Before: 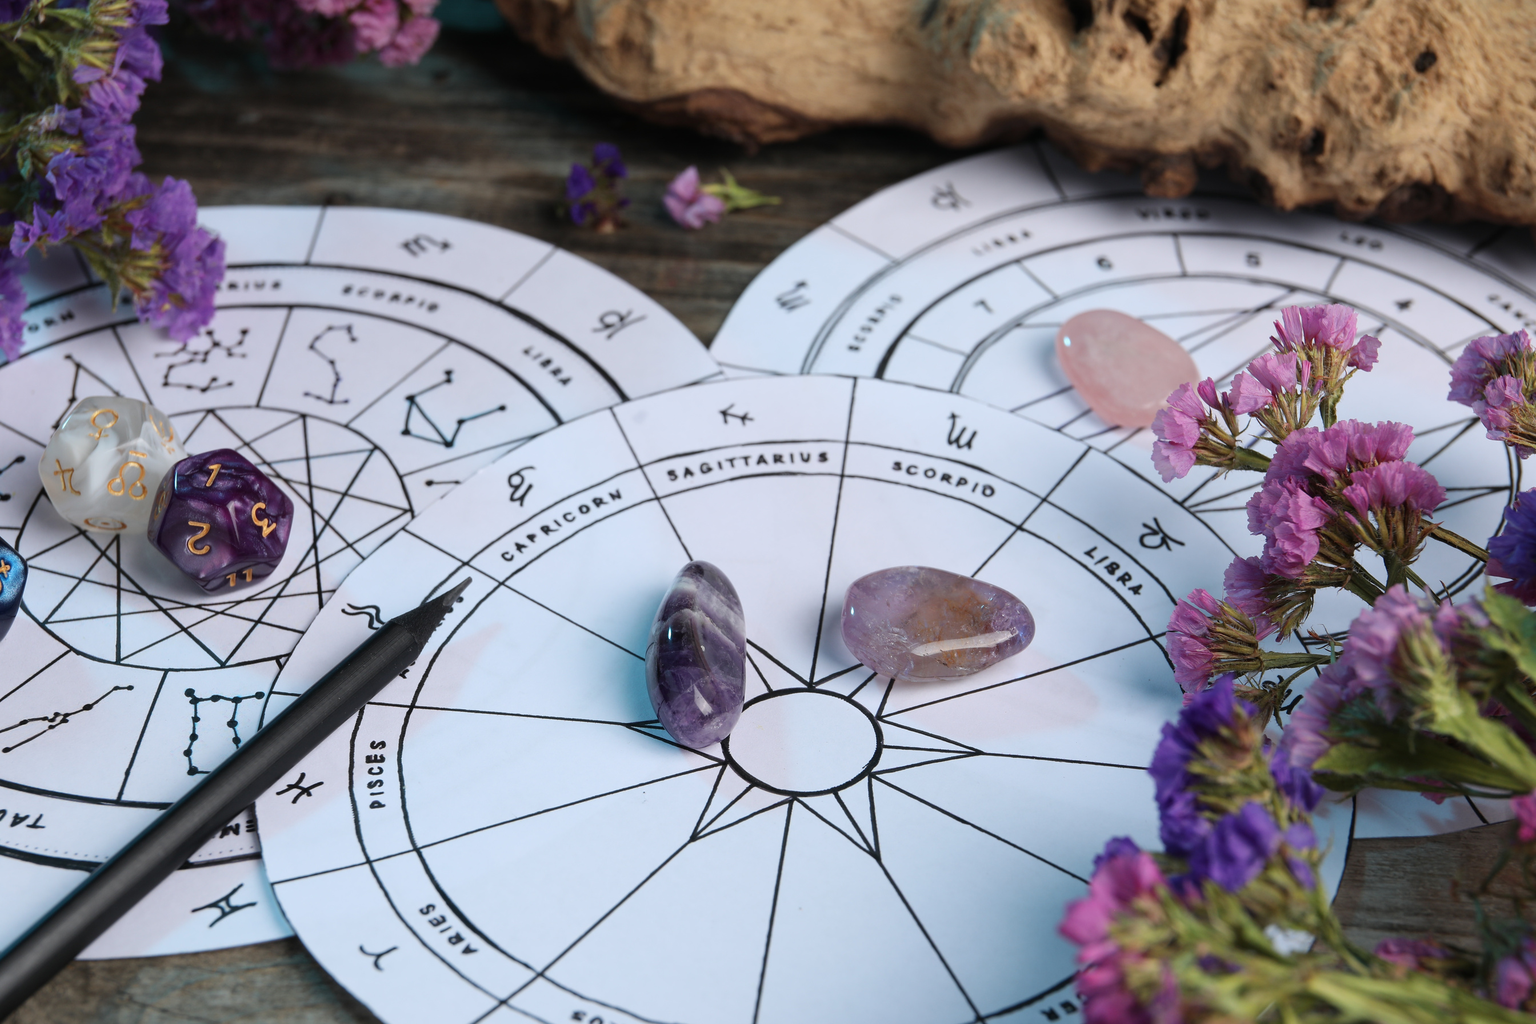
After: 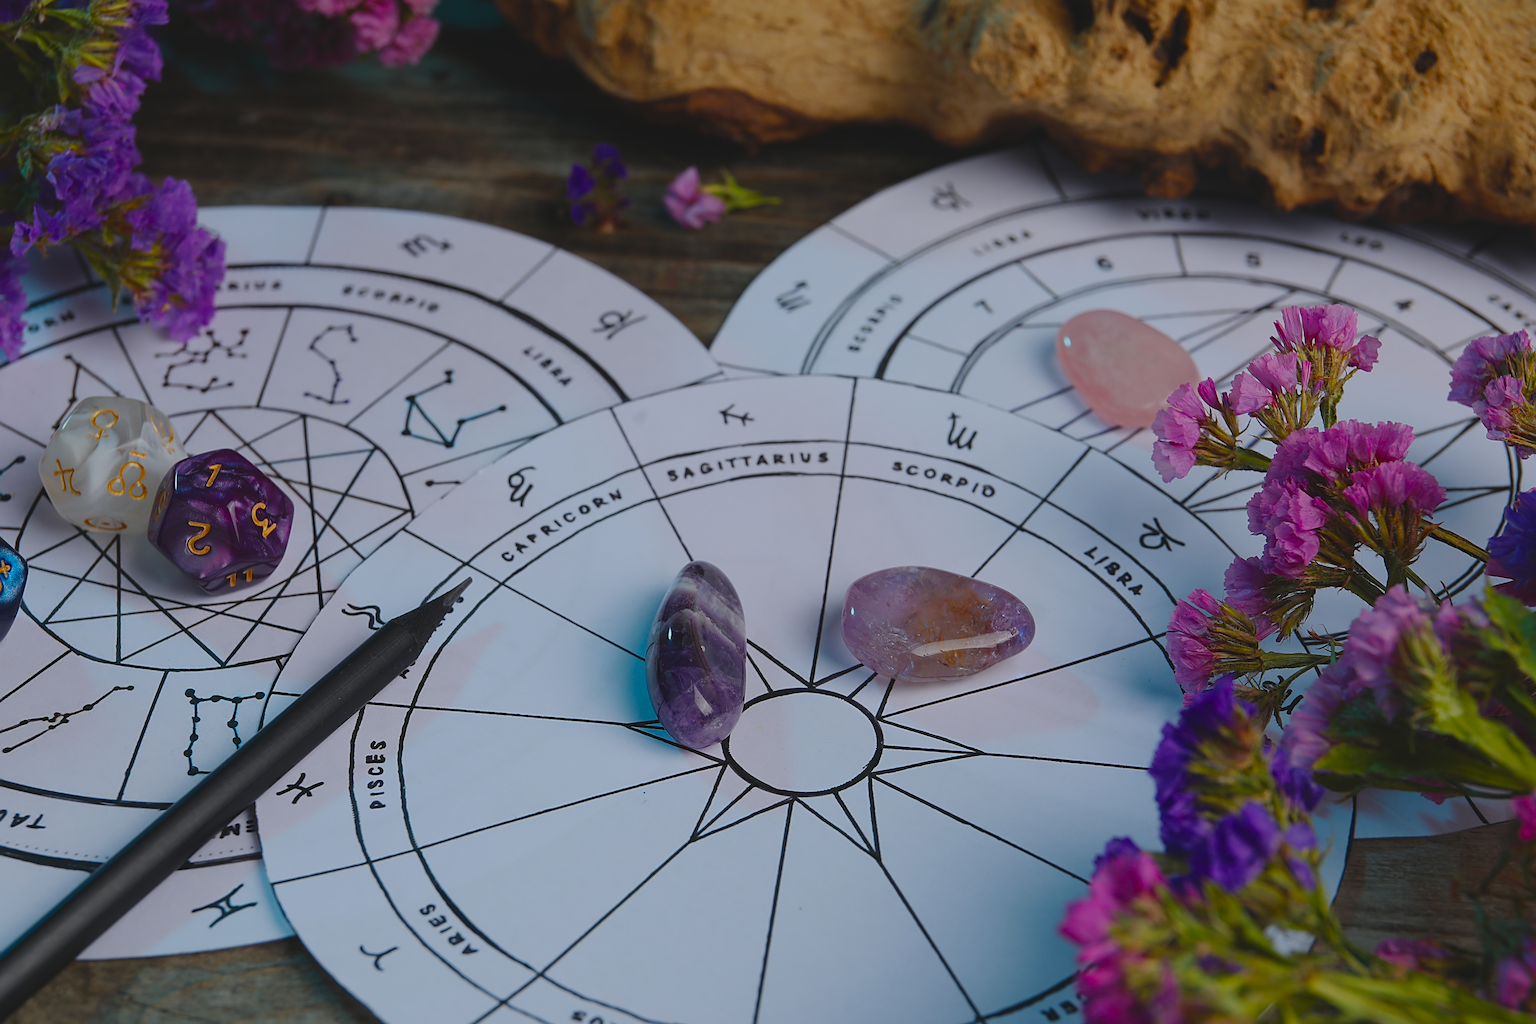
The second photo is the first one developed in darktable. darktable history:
sharpen: on, module defaults
color balance rgb: perceptual saturation grading › global saturation 45%, perceptual saturation grading › highlights -25%, perceptual saturation grading › shadows 50%, perceptual brilliance grading › global brilliance 3%, global vibrance 3%
exposure: black level correction -0.016, exposure -1.018 EV, compensate highlight preservation false
